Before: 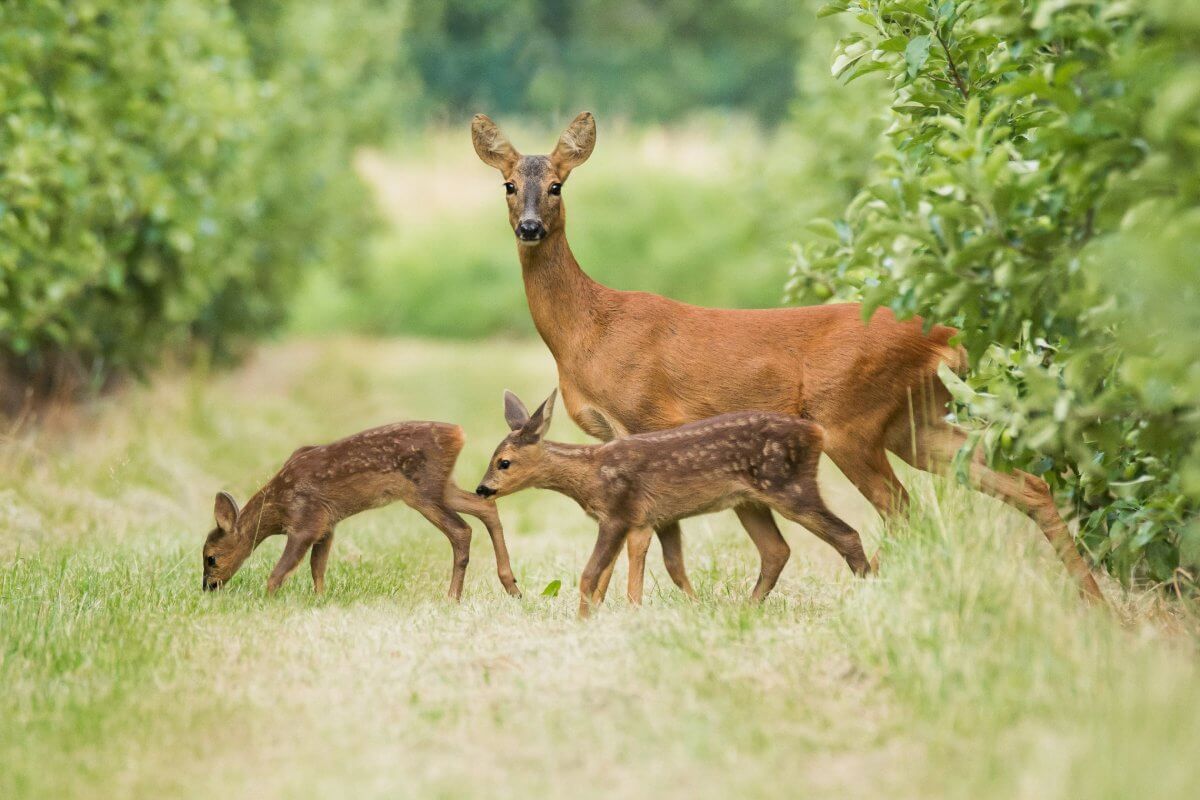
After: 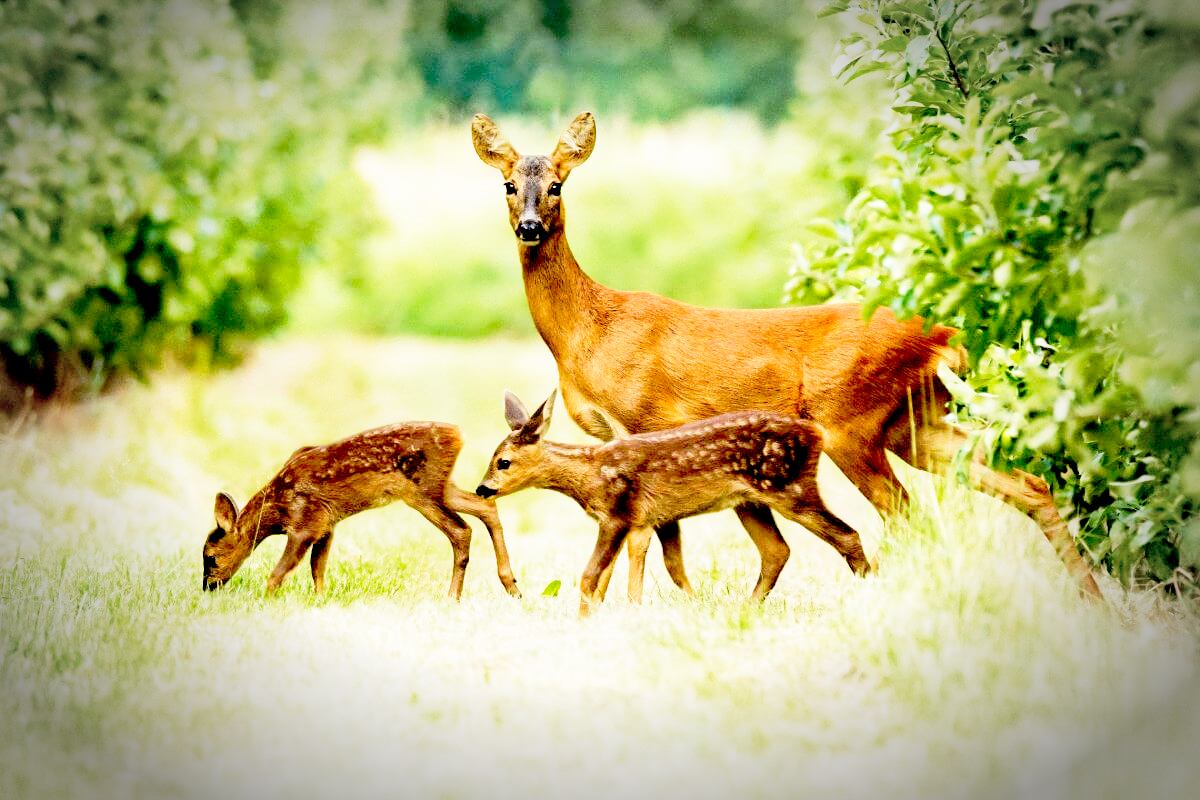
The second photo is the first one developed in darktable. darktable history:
vignetting: fall-off start 70.96%, brightness -0.682, width/height ratio 1.333
base curve: curves: ch0 [(0, 0) (0.012, 0.01) (0.073, 0.168) (0.31, 0.711) (0.645, 0.957) (1, 1)], preserve colors none
exposure: black level correction 0.057, compensate highlight preservation false
